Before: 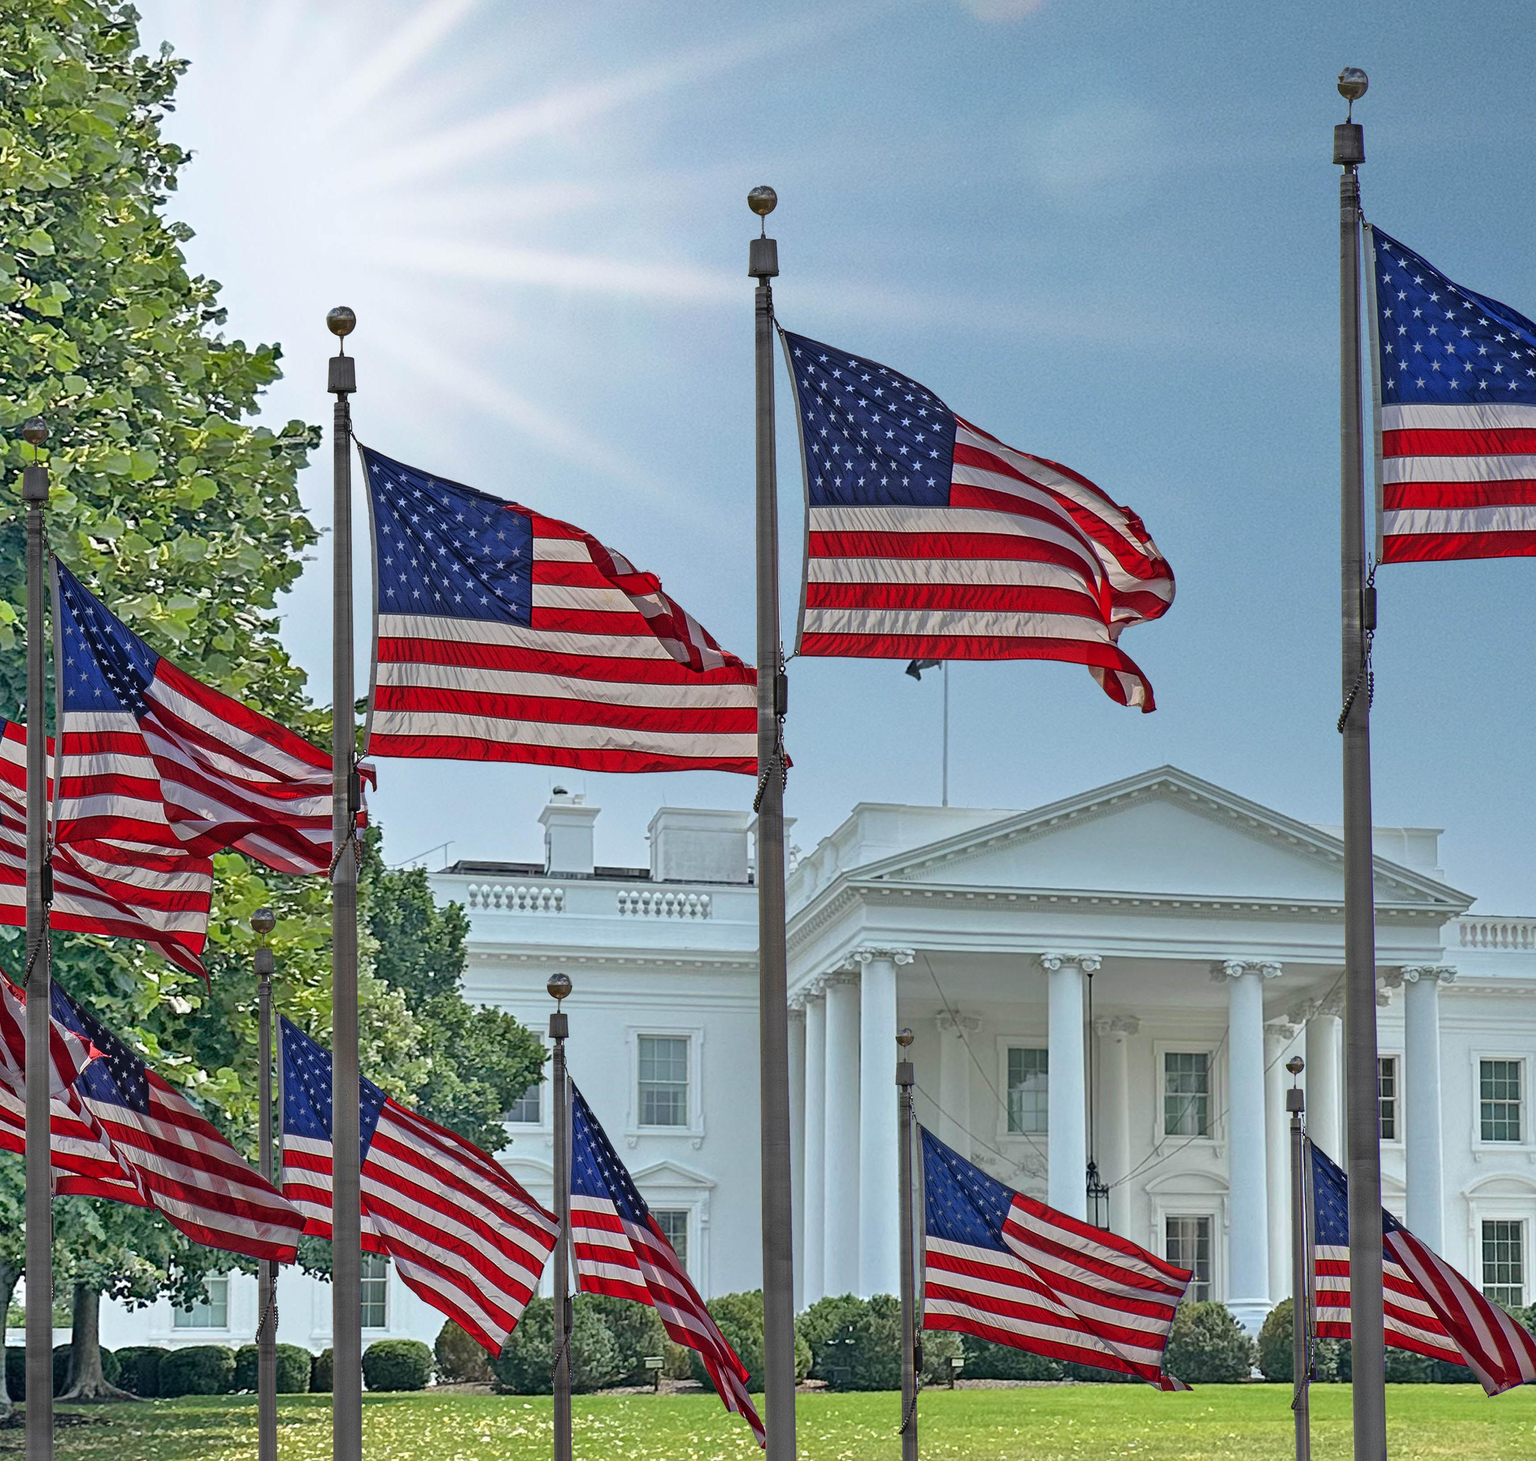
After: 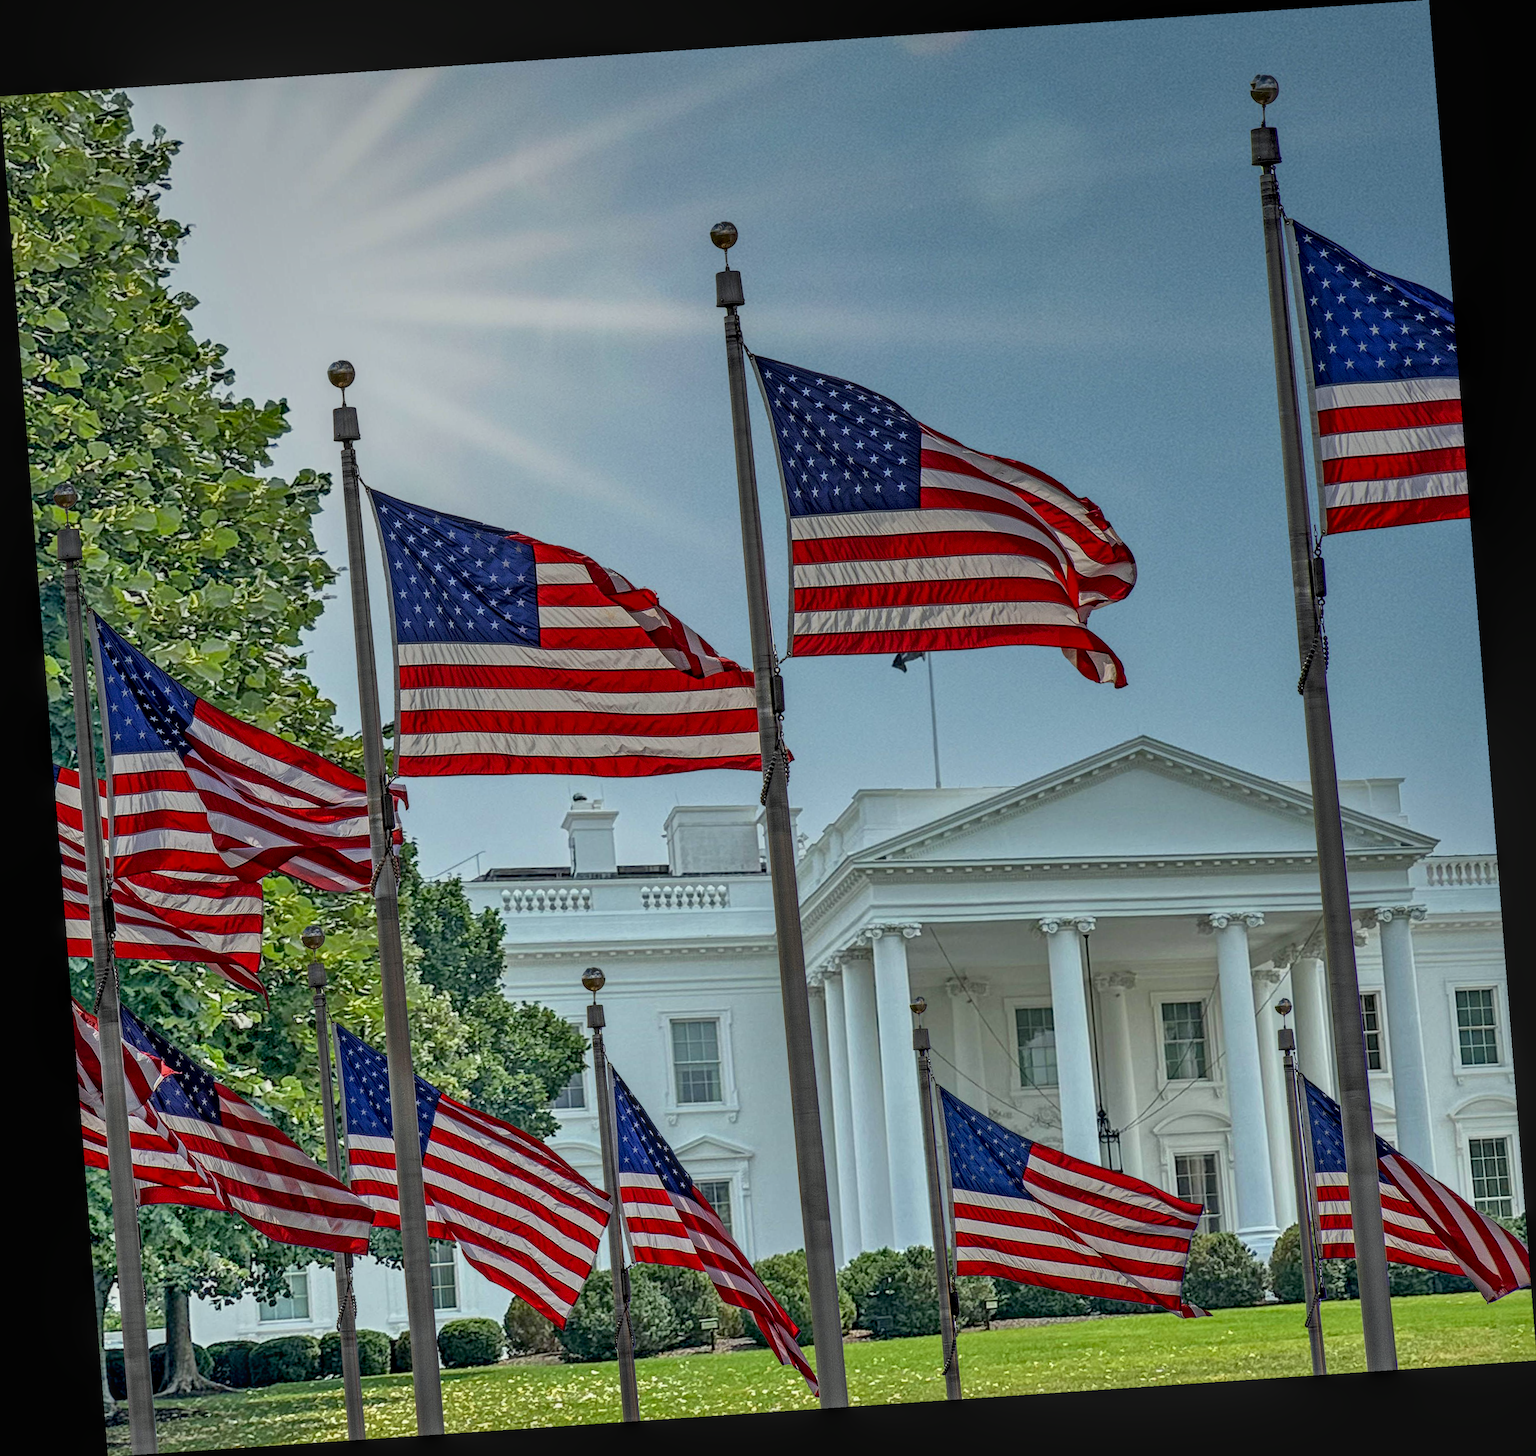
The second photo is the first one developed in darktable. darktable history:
local contrast: highlights 0%, shadows 0%, detail 133%
rotate and perspective: rotation -4.2°, shear 0.006, automatic cropping off
graduated density: on, module defaults
color correction: highlights a* -2.68, highlights b* 2.57
exposure: black level correction 0.01, exposure 0.011 EV, compensate highlight preservation false
